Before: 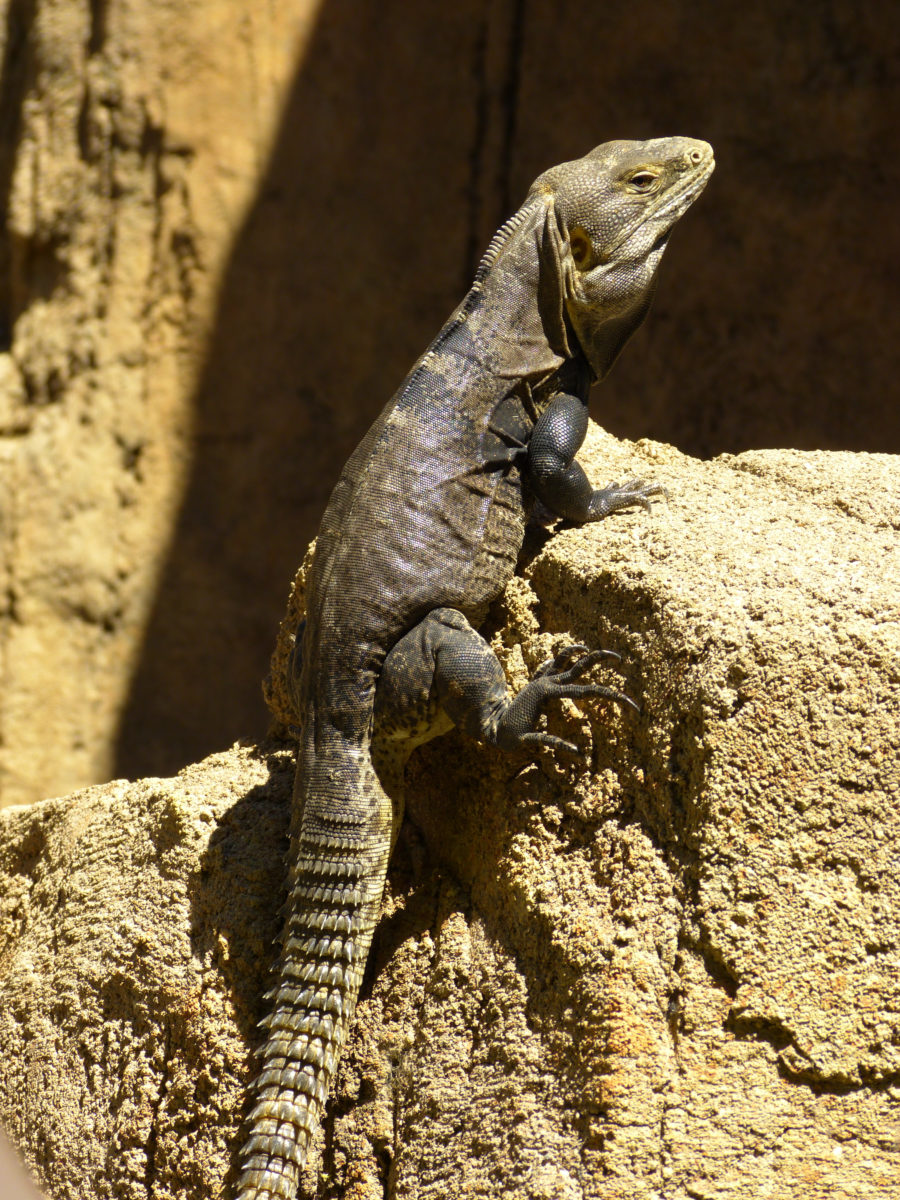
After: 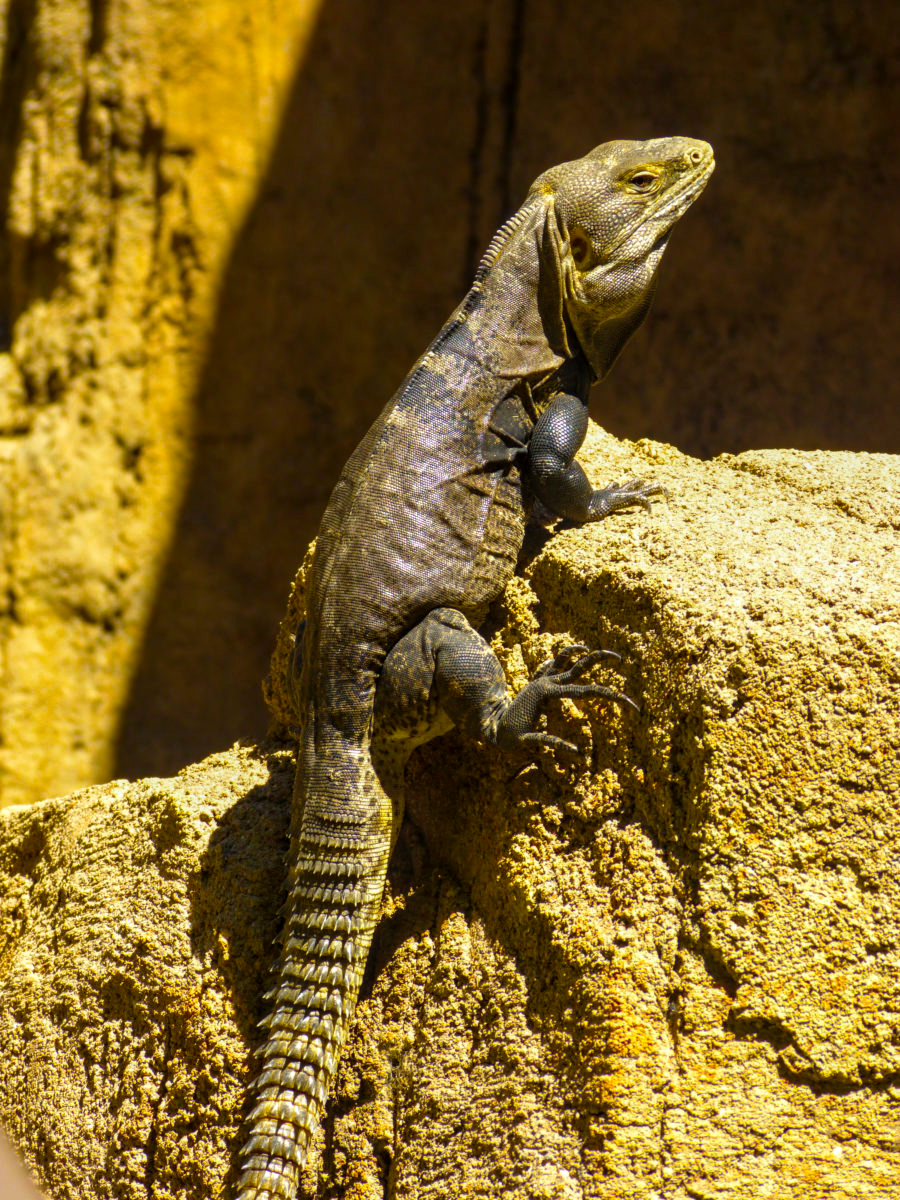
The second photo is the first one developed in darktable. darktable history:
local contrast: on, module defaults
color balance rgb: perceptual saturation grading › global saturation 30%, global vibrance 30%
